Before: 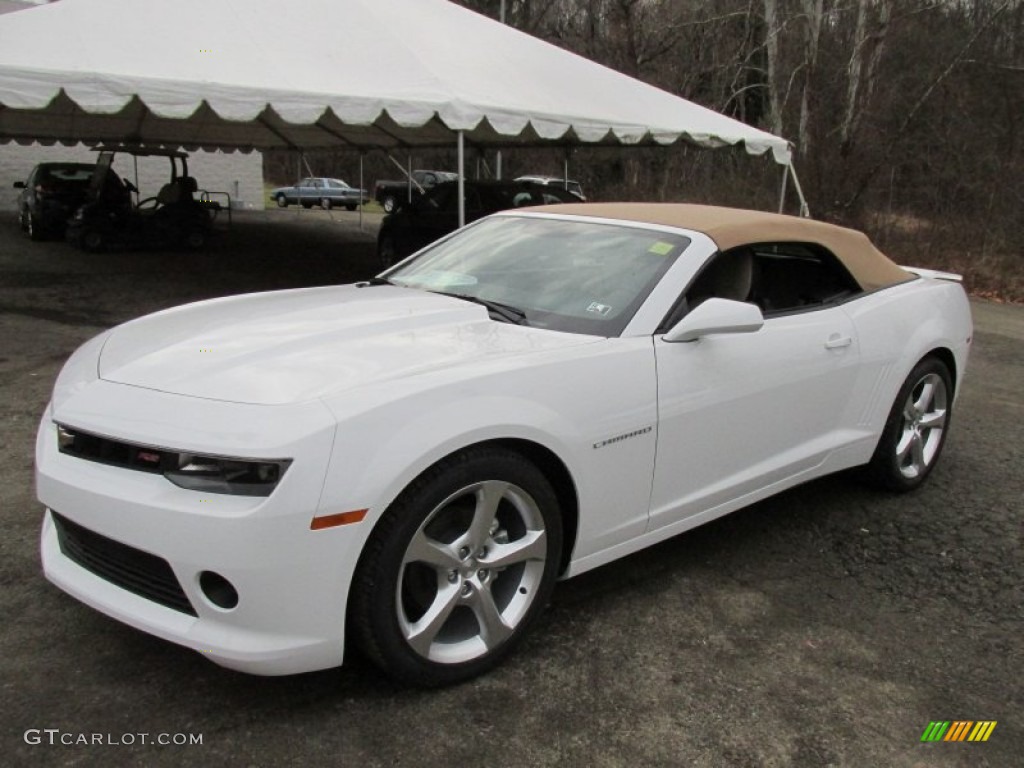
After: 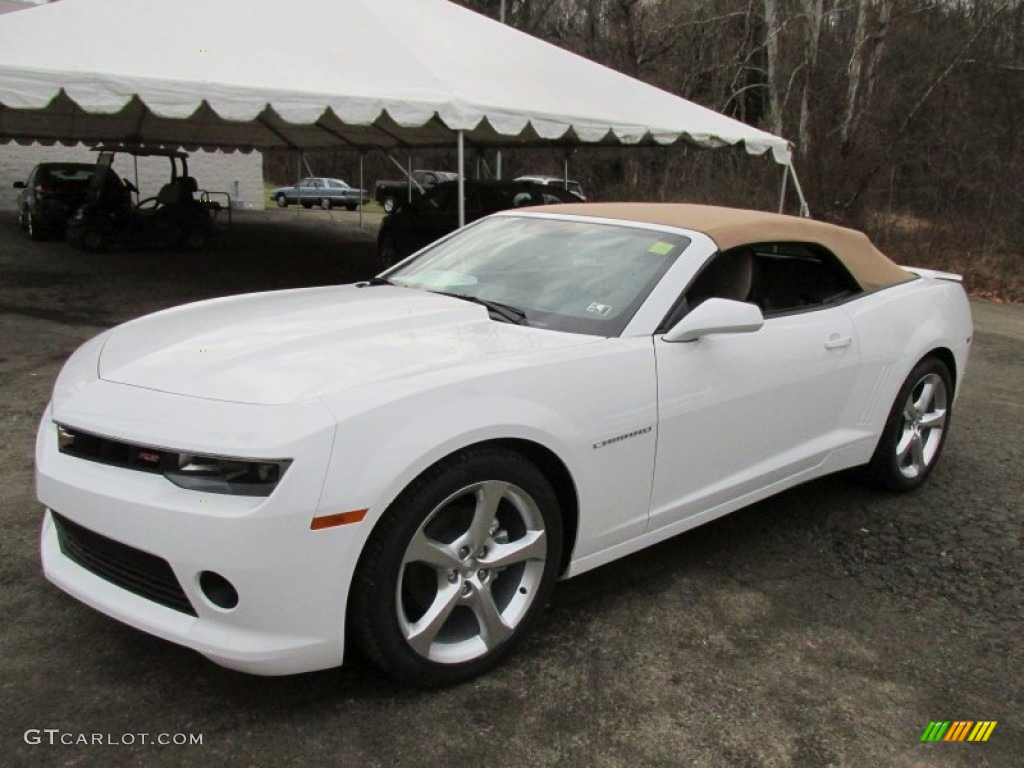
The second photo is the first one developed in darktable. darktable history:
contrast brightness saturation: contrast 0.099, brightness 0.032, saturation 0.086
